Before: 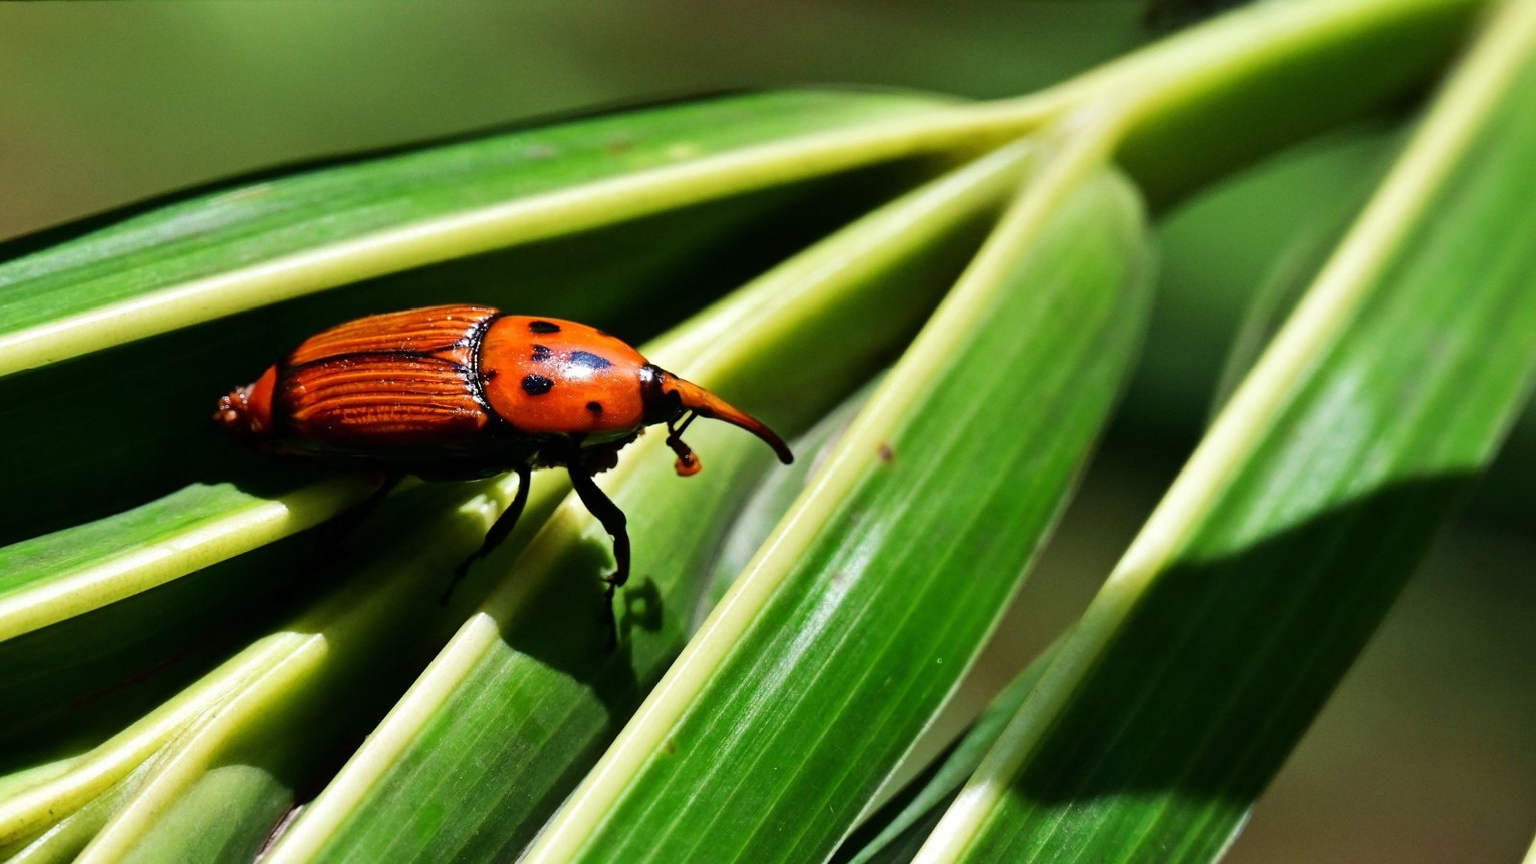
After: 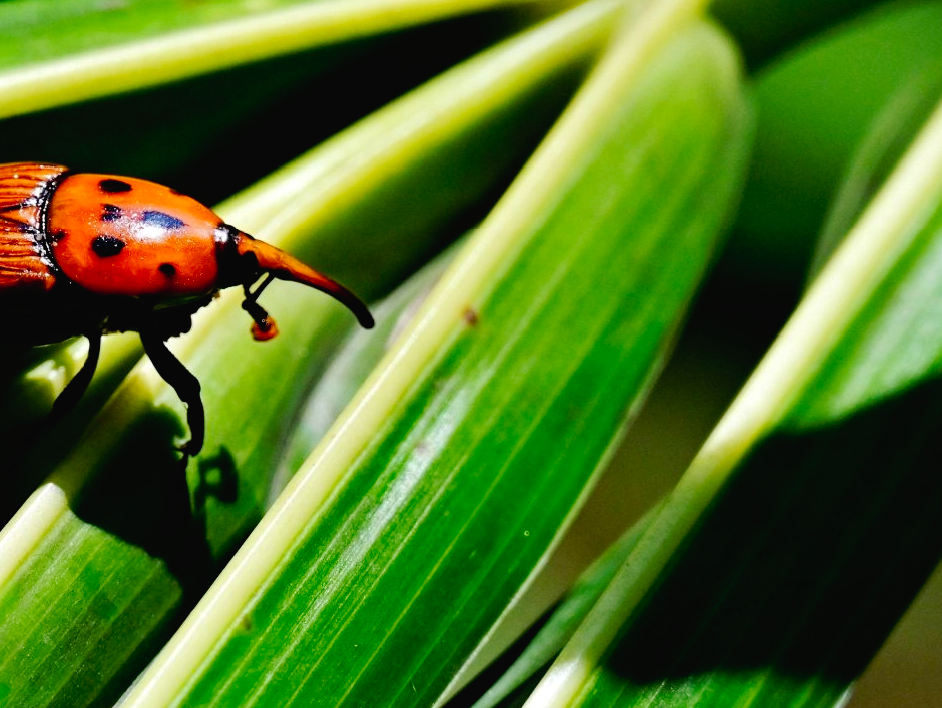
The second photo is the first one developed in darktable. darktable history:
crop and rotate: left 28.296%, top 17.274%, right 12.802%, bottom 4.031%
tone curve: curves: ch0 [(0, 0.019) (0.11, 0.036) (0.259, 0.214) (0.378, 0.365) (0.499, 0.529) (1, 1)], preserve colors none
haze removal: compatibility mode true, adaptive false
